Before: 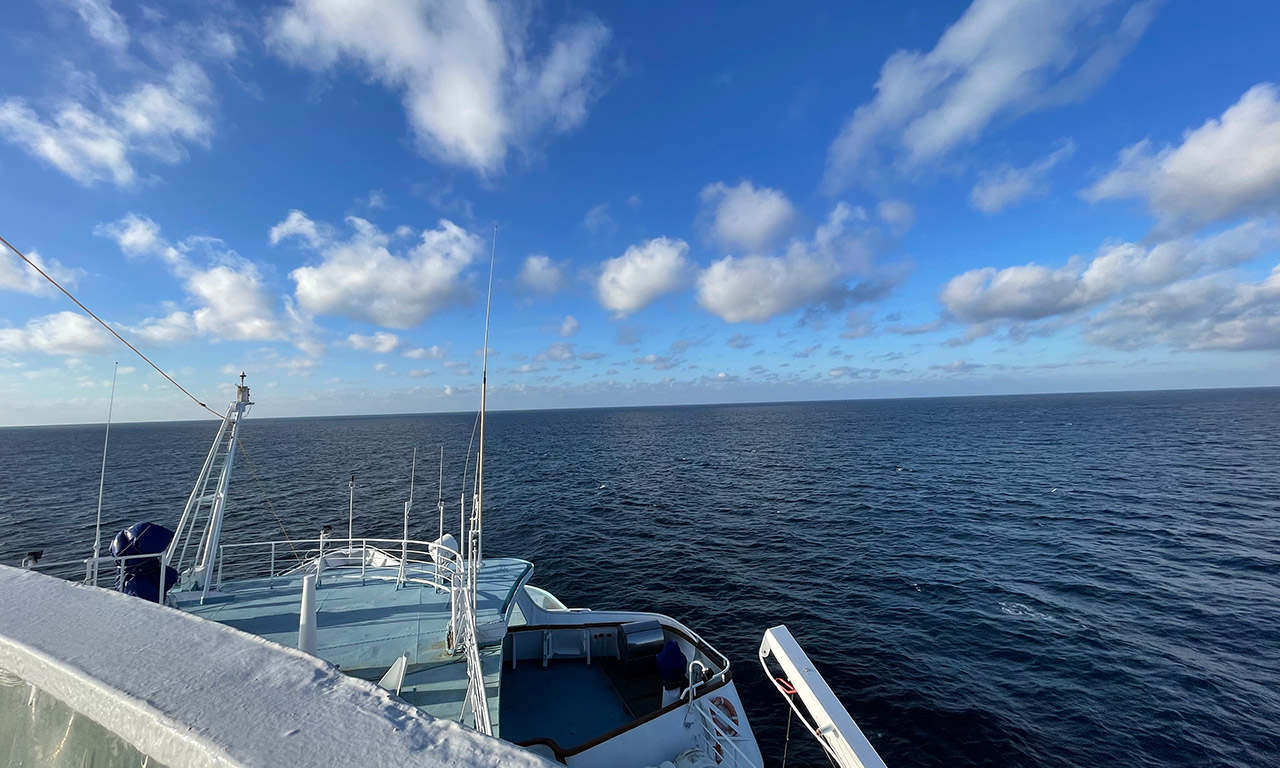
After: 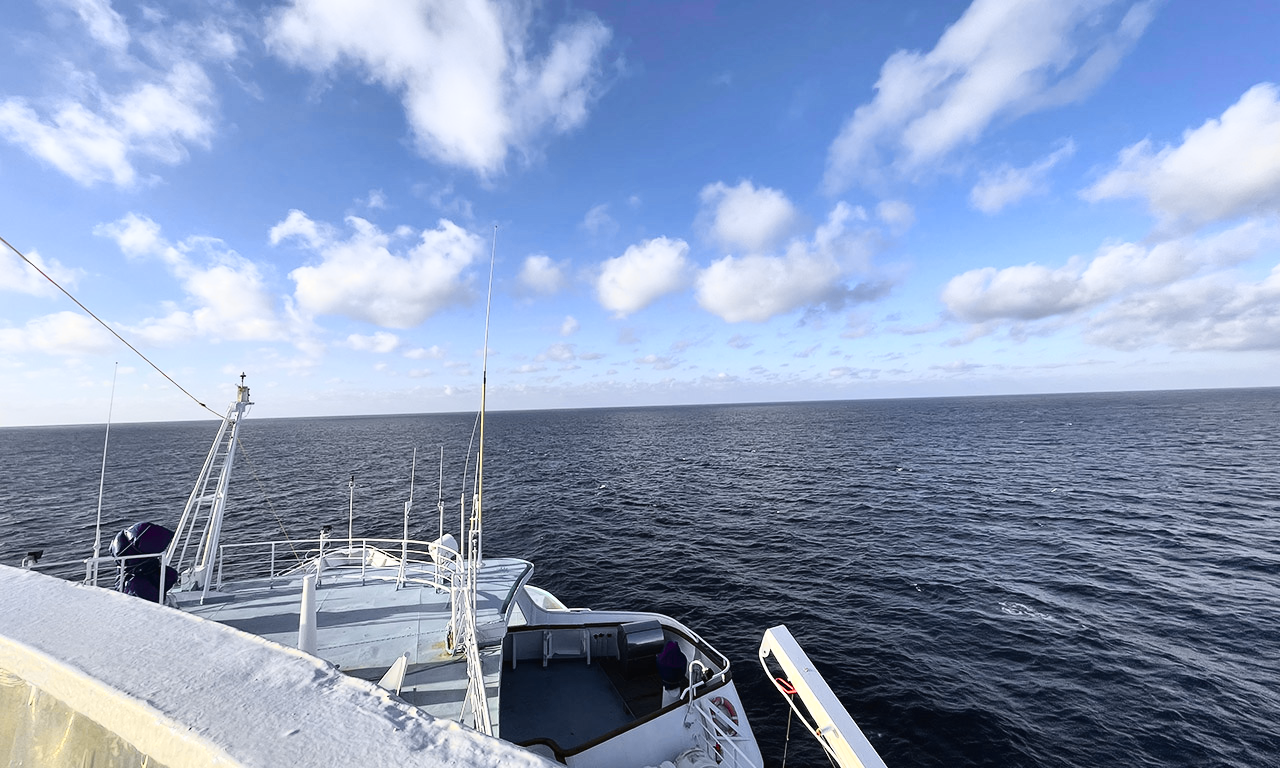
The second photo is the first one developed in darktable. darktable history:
tone curve: curves: ch0 [(0, 0.017) (0.259, 0.344) (0.593, 0.778) (0.786, 0.931) (1, 0.999)]; ch1 [(0, 0) (0.405, 0.387) (0.442, 0.47) (0.492, 0.5) (0.511, 0.503) (0.548, 0.596) (0.7, 0.795) (1, 1)]; ch2 [(0, 0) (0.411, 0.433) (0.5, 0.504) (0.535, 0.581) (1, 1)], color space Lab, independent channels, preserve colors none
